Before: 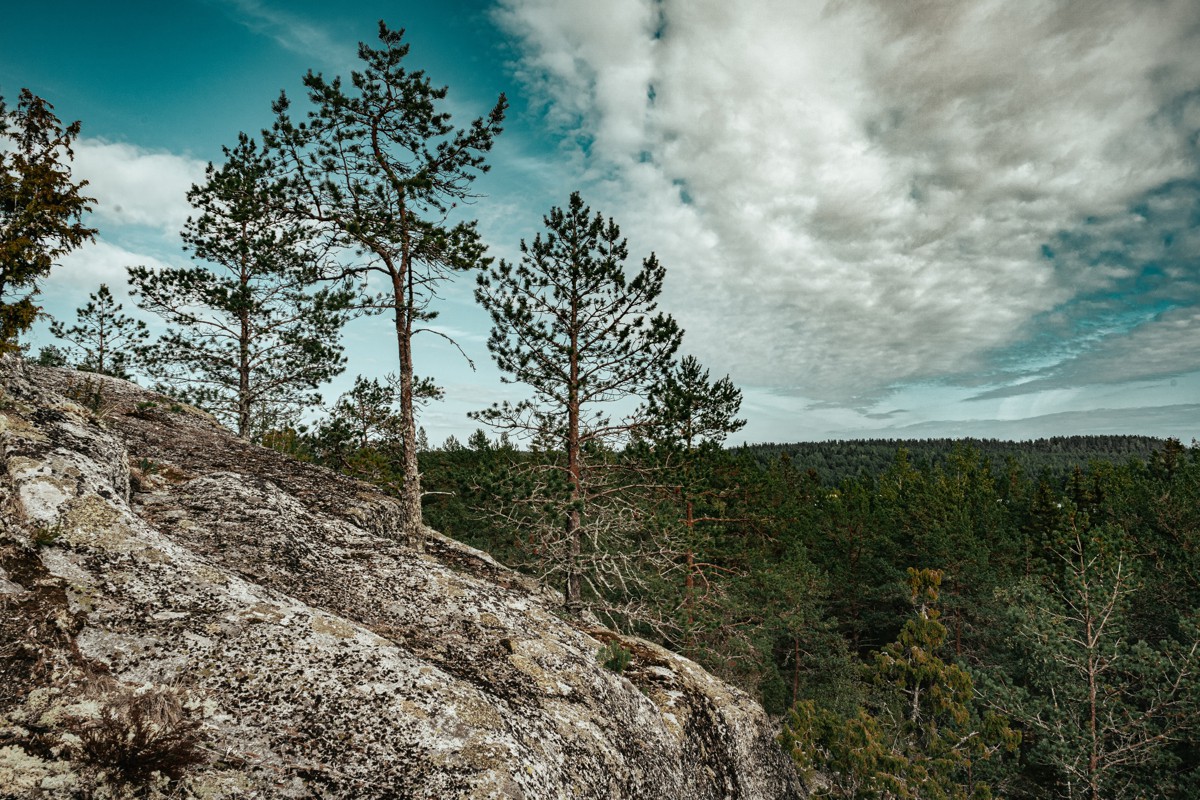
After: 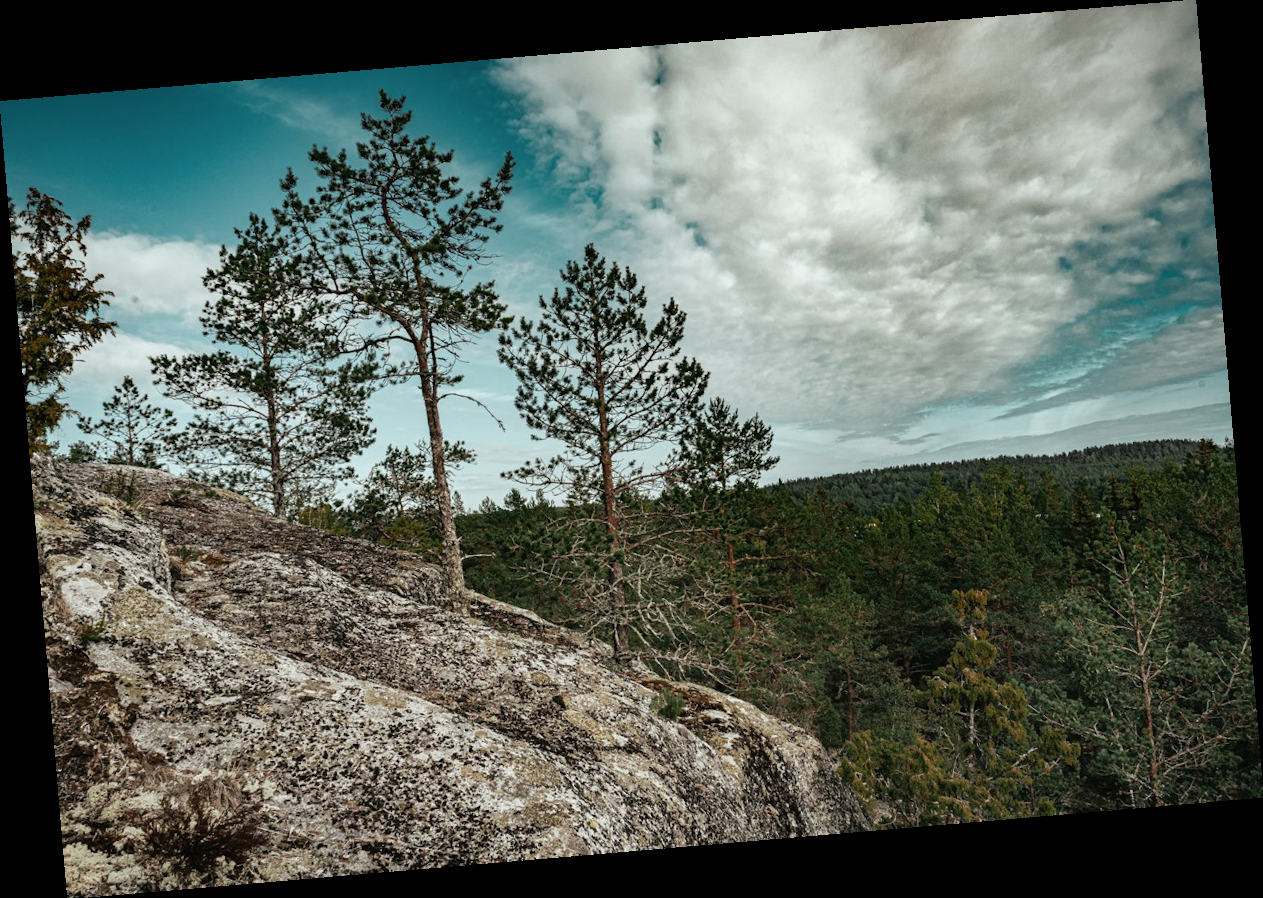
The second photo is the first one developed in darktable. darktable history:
contrast brightness saturation: saturation -0.05
rotate and perspective: rotation -4.86°, automatic cropping off
